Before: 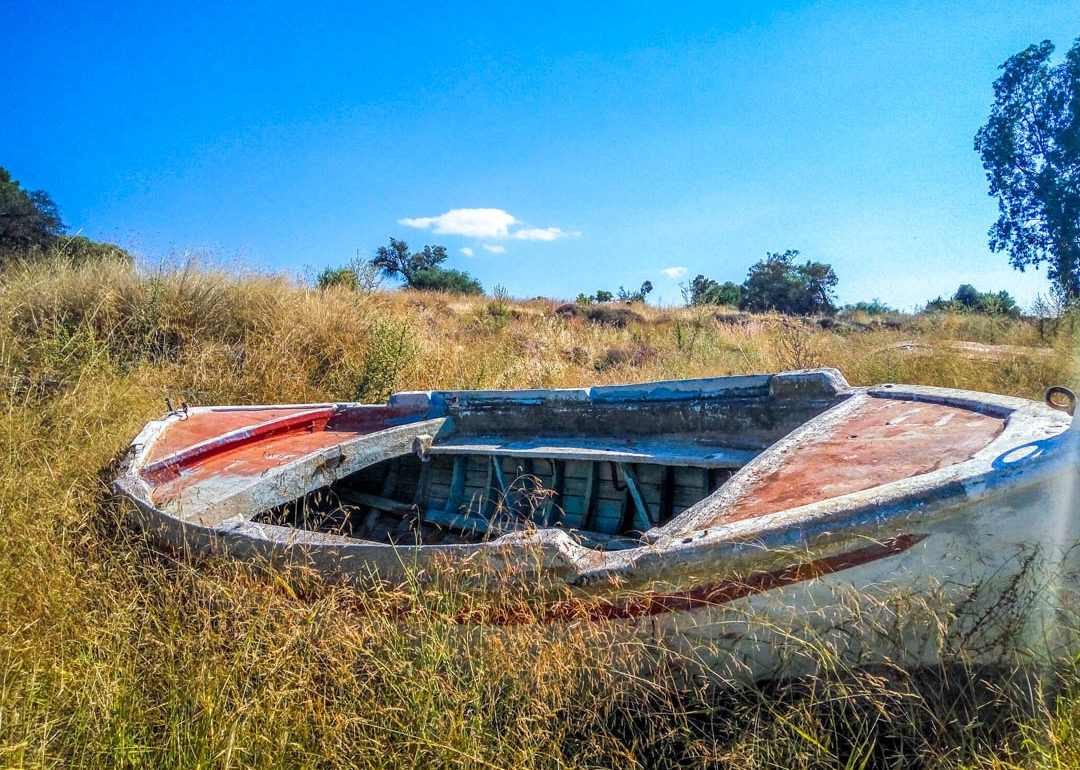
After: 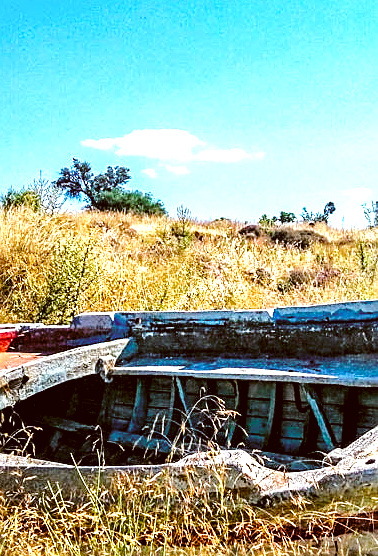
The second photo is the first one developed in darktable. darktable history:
base curve: curves: ch0 [(0, 0) (0.036, 0.037) (0.121, 0.228) (0.46, 0.76) (0.859, 0.983) (1, 1)], preserve colors none
crop and rotate: left 29.434%, top 10.343%, right 35.476%, bottom 17.345%
levels: white 99.94%, levels [0.052, 0.496, 0.908]
color correction: highlights a* -0.339, highlights b* 0.161, shadows a* 4.3, shadows b* 20.37
sharpen: on, module defaults
shadows and highlights: shadows 25.05, highlights -24.58
haze removal: compatibility mode true, adaptive false
